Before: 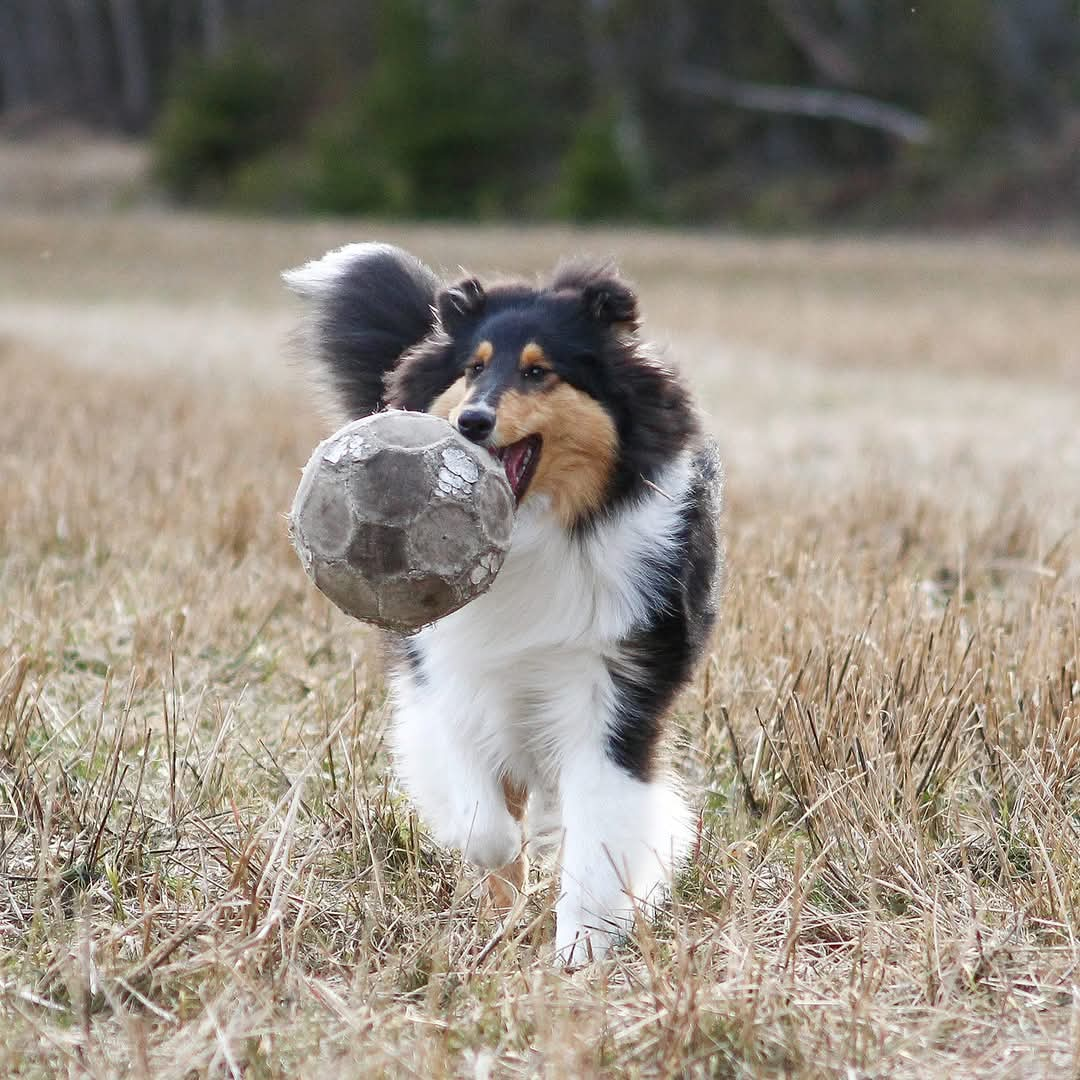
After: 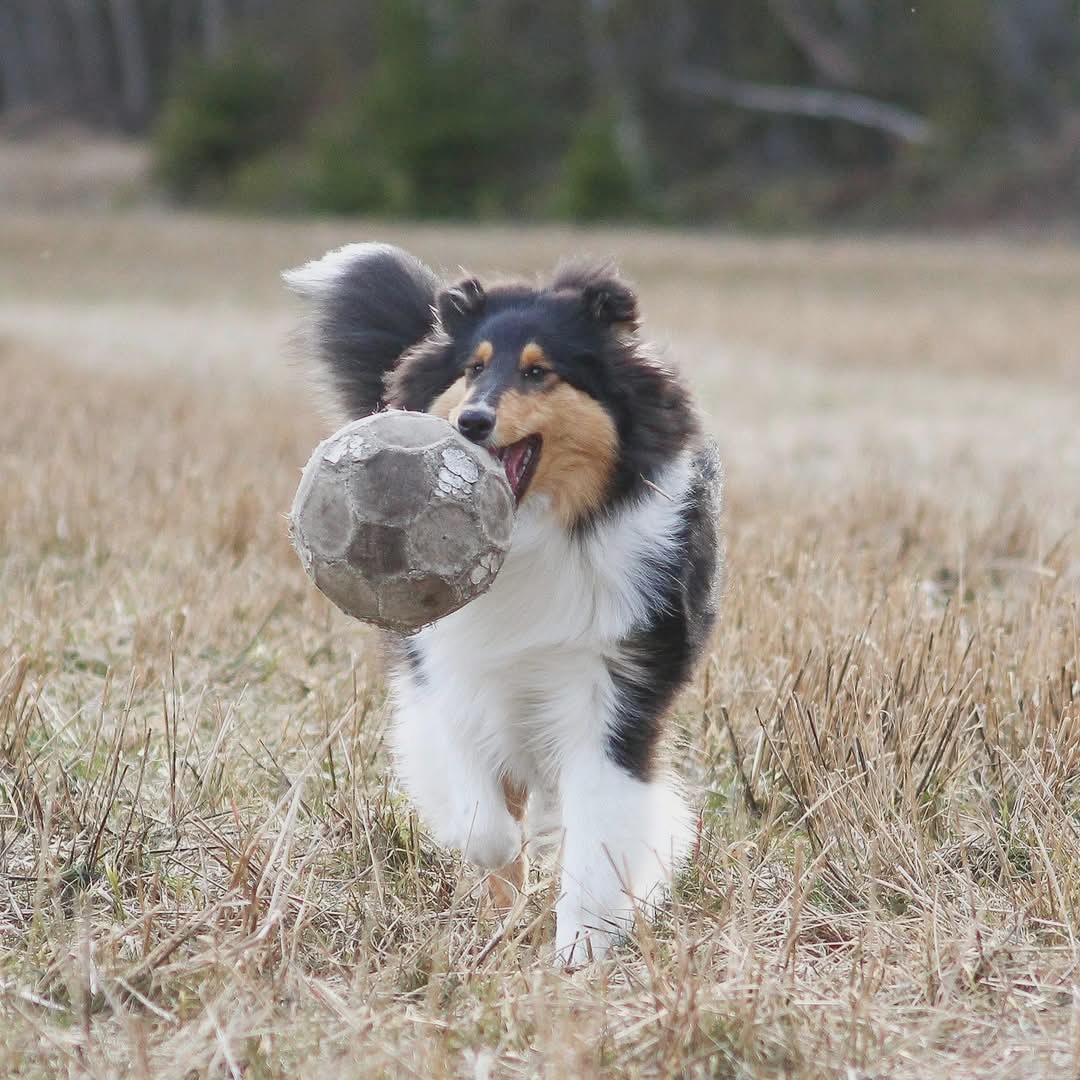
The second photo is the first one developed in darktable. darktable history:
contrast brightness saturation: contrast -0.144, brightness 0.051, saturation -0.121
